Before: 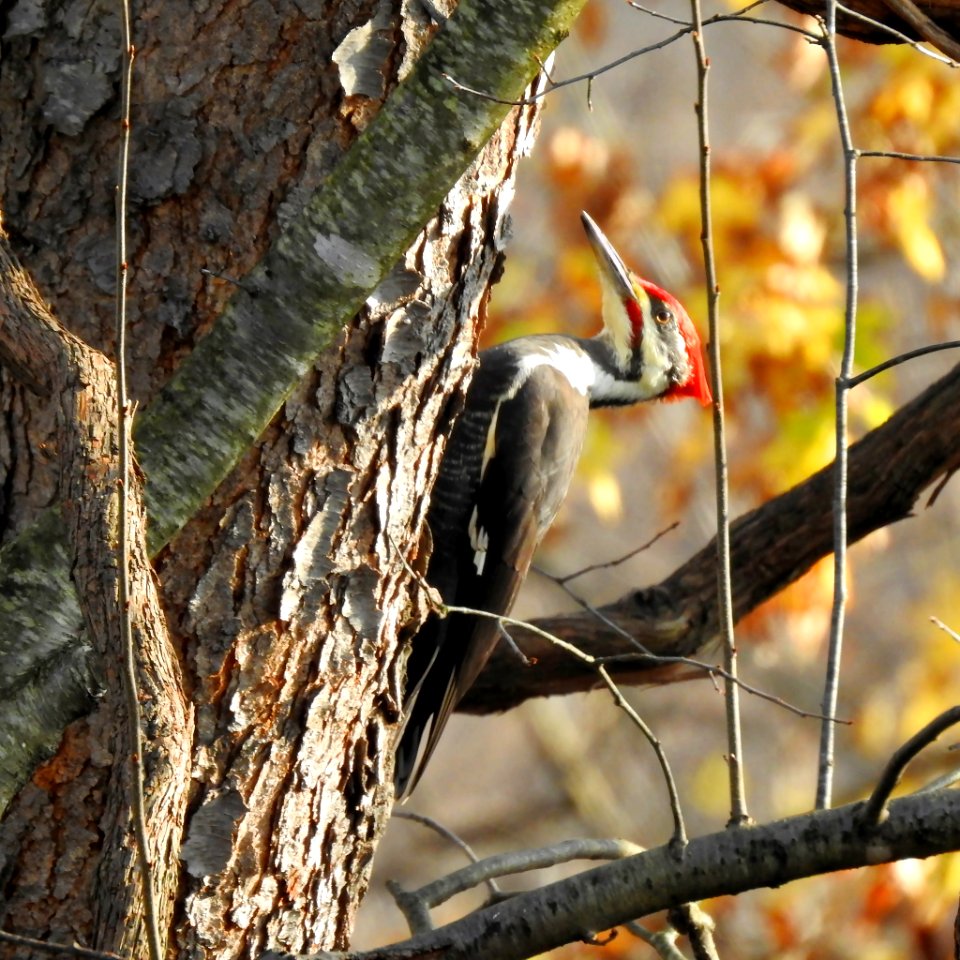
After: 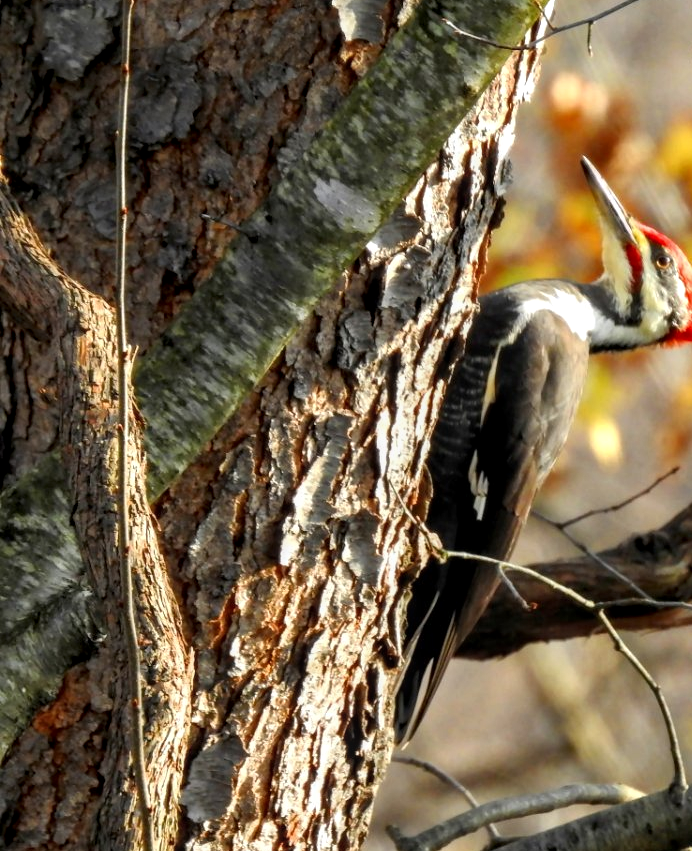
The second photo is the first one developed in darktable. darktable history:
local contrast: detail 130%
crop: top 5.743%, right 27.844%, bottom 5.583%
